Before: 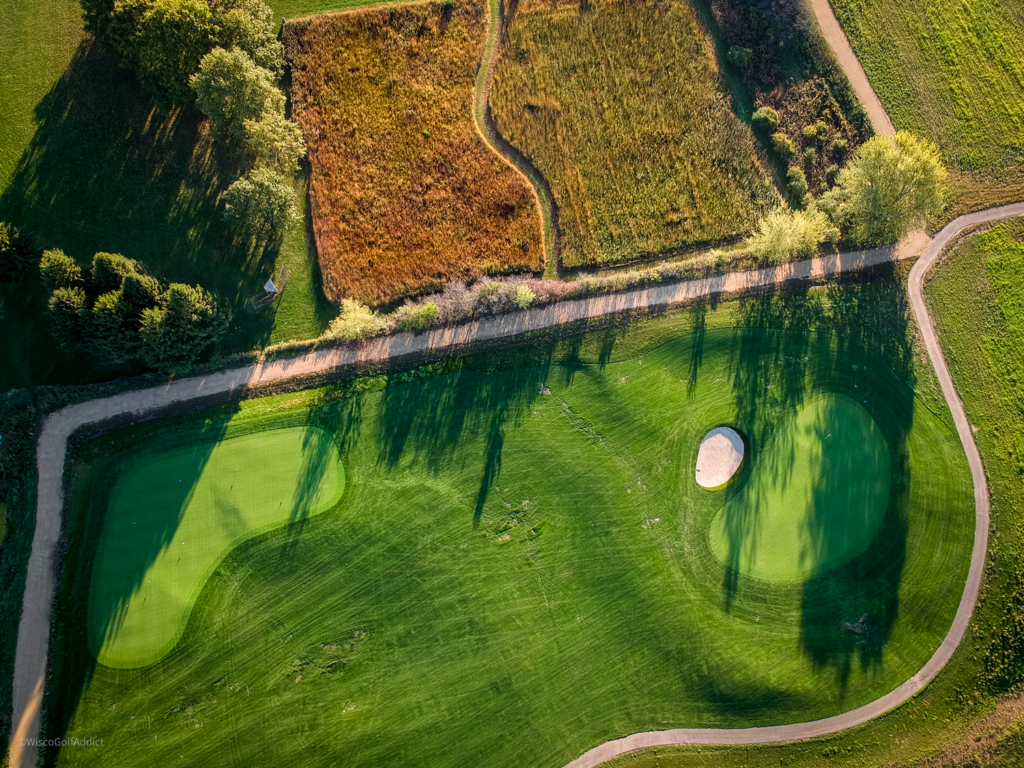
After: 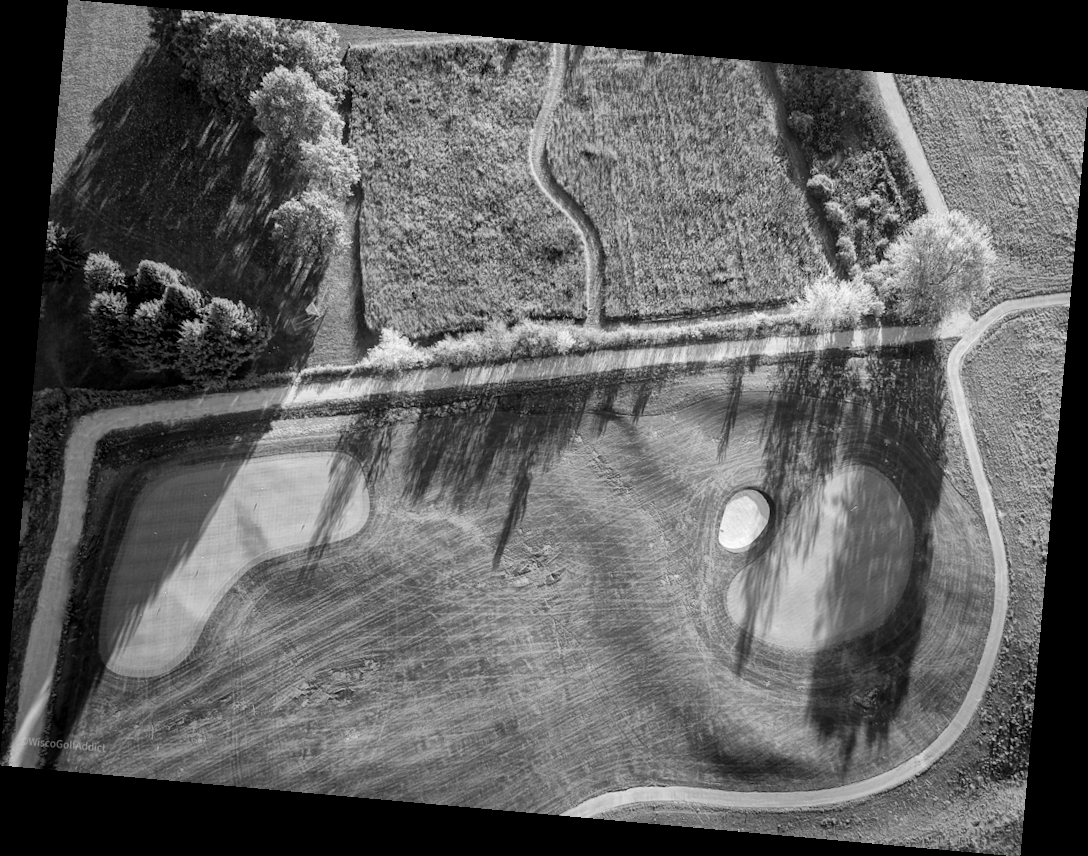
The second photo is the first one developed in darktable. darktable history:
global tonemap: drago (1, 100), detail 1
rotate and perspective: rotation 5.12°, automatic cropping off
monochrome: on, module defaults
